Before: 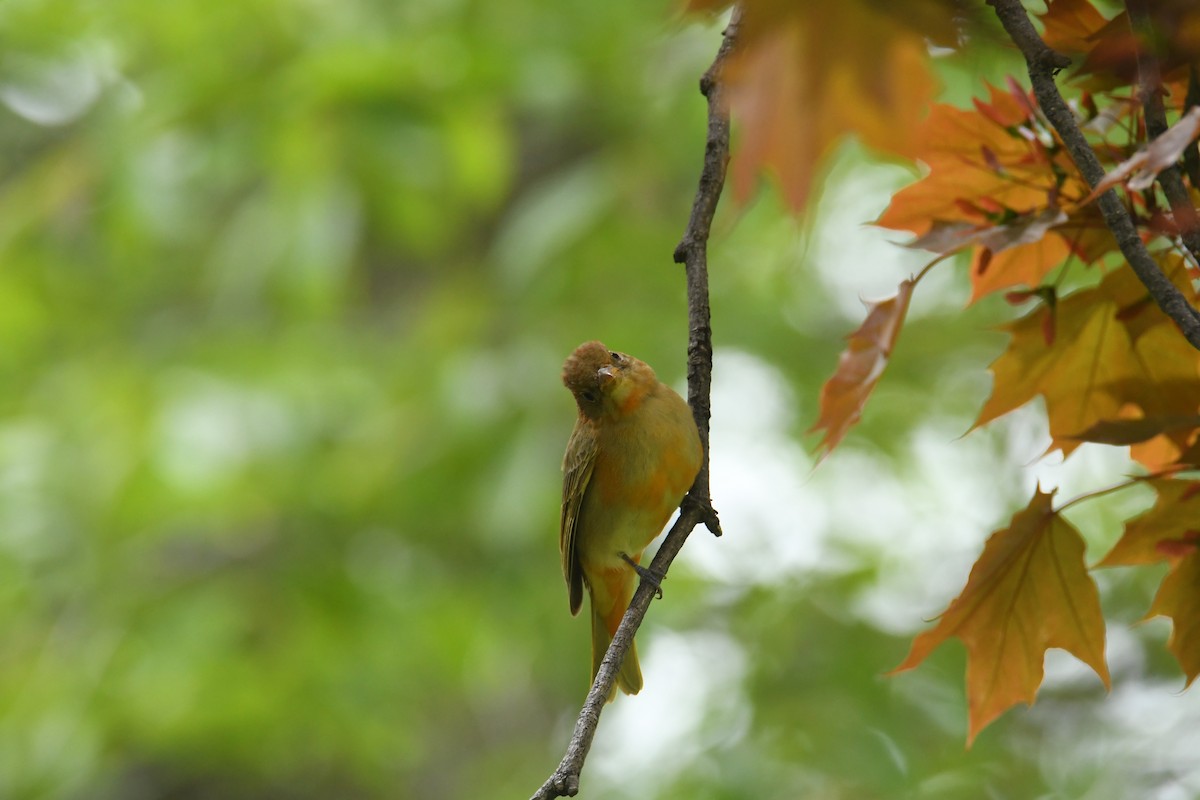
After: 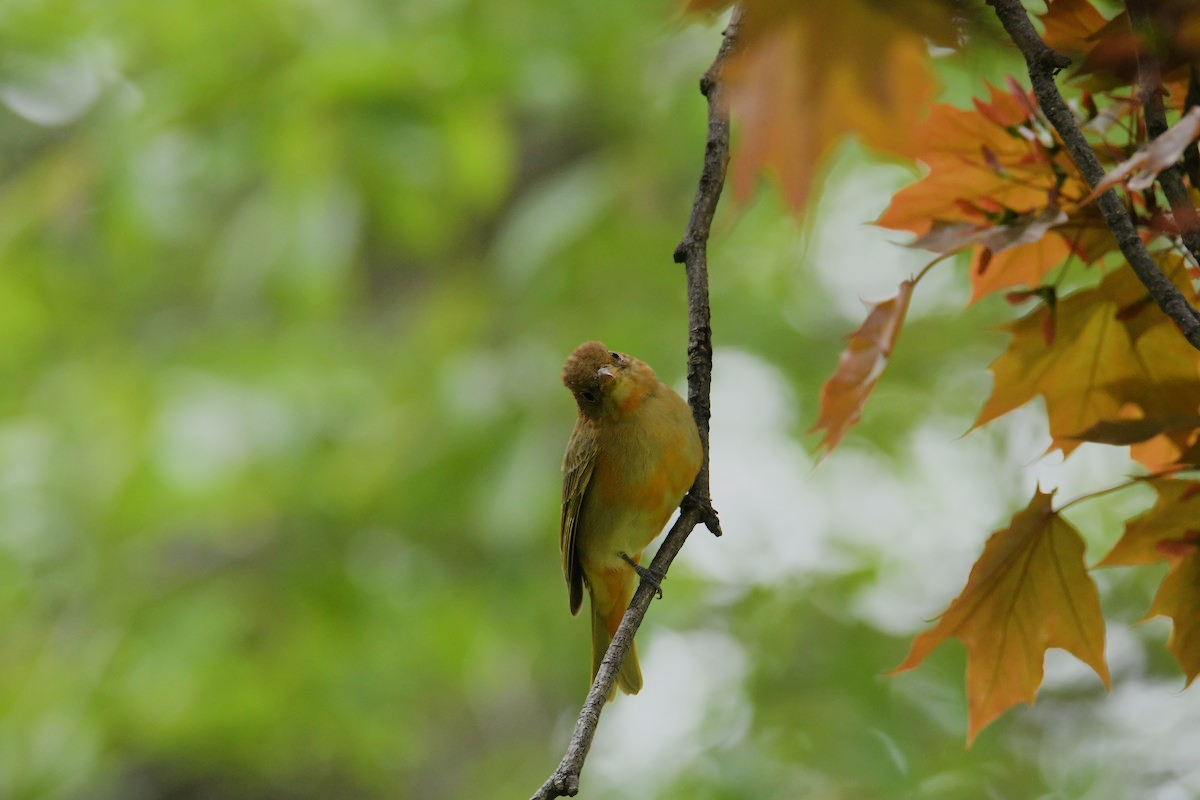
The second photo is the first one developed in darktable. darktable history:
filmic rgb: black relative exposure -16 EV, white relative exposure 6.9 EV, hardness 4.7
